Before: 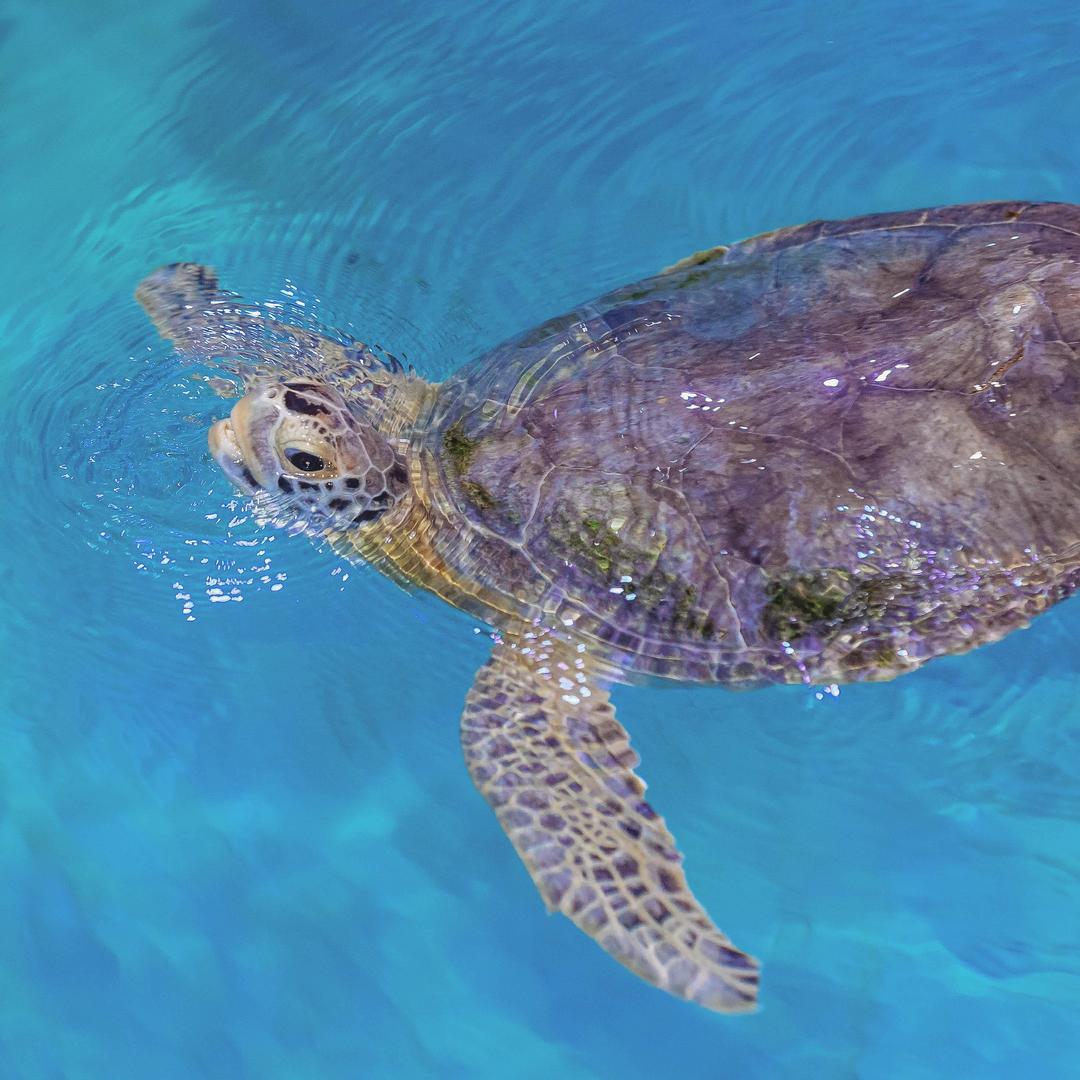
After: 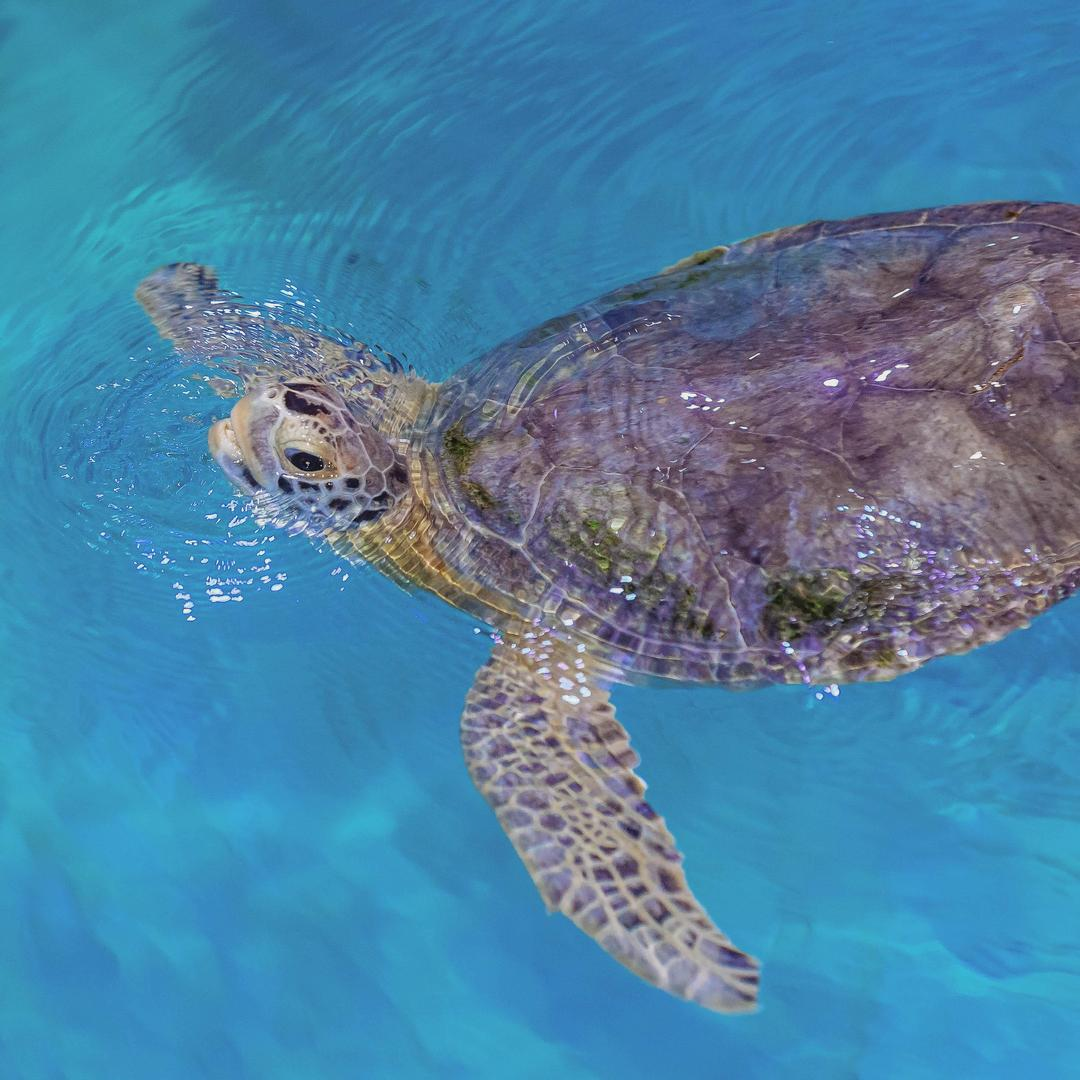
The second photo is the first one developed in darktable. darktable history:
exposure: black level correction 0.002, exposure -0.1 EV, compensate highlight preservation false
tone equalizer: on, module defaults
